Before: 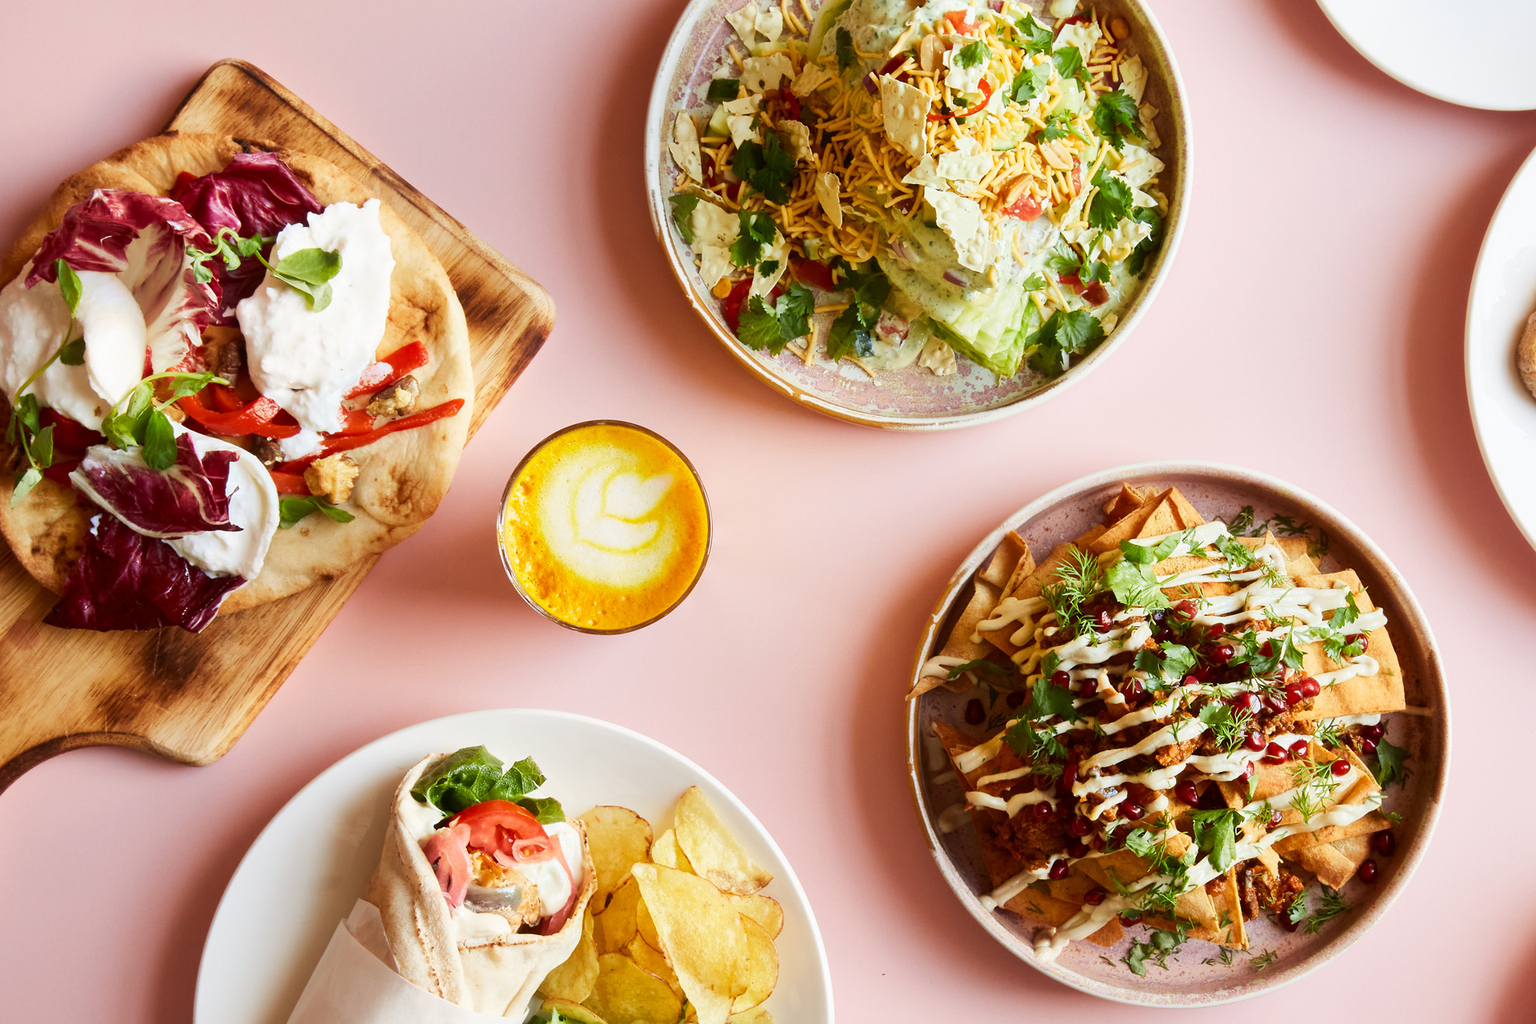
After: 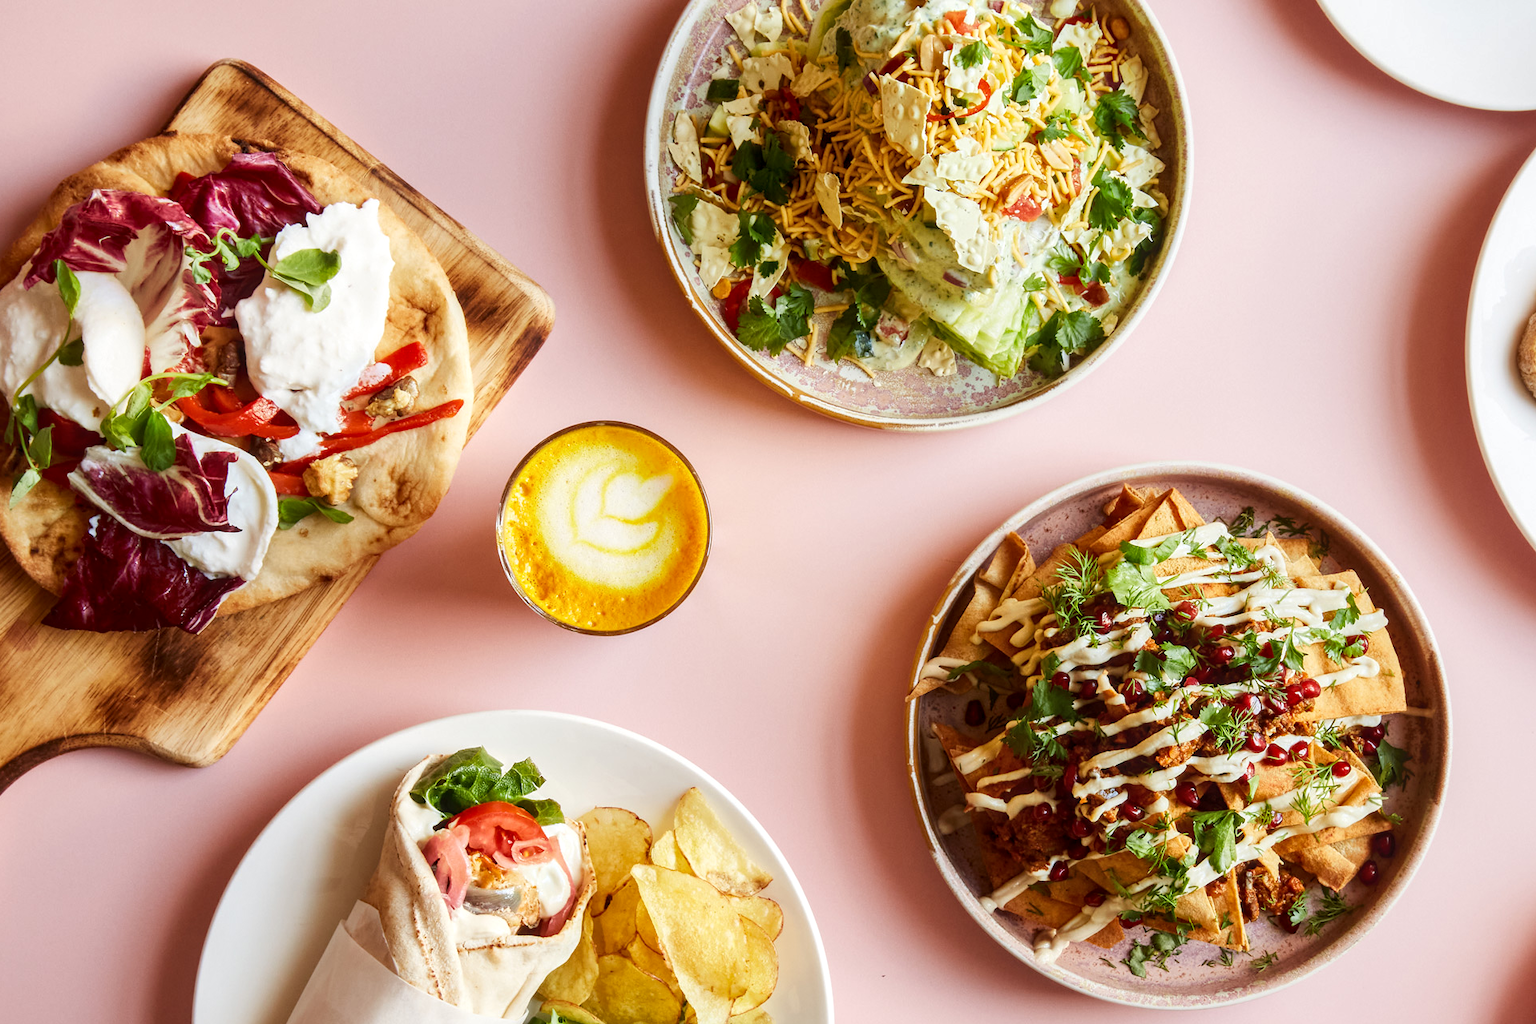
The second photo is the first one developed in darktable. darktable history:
crop and rotate: left 0.153%, bottom 0.003%
shadows and highlights: shadows 62.86, white point adjustment 0.498, highlights -33.71, compress 84%
local contrast: on, module defaults
